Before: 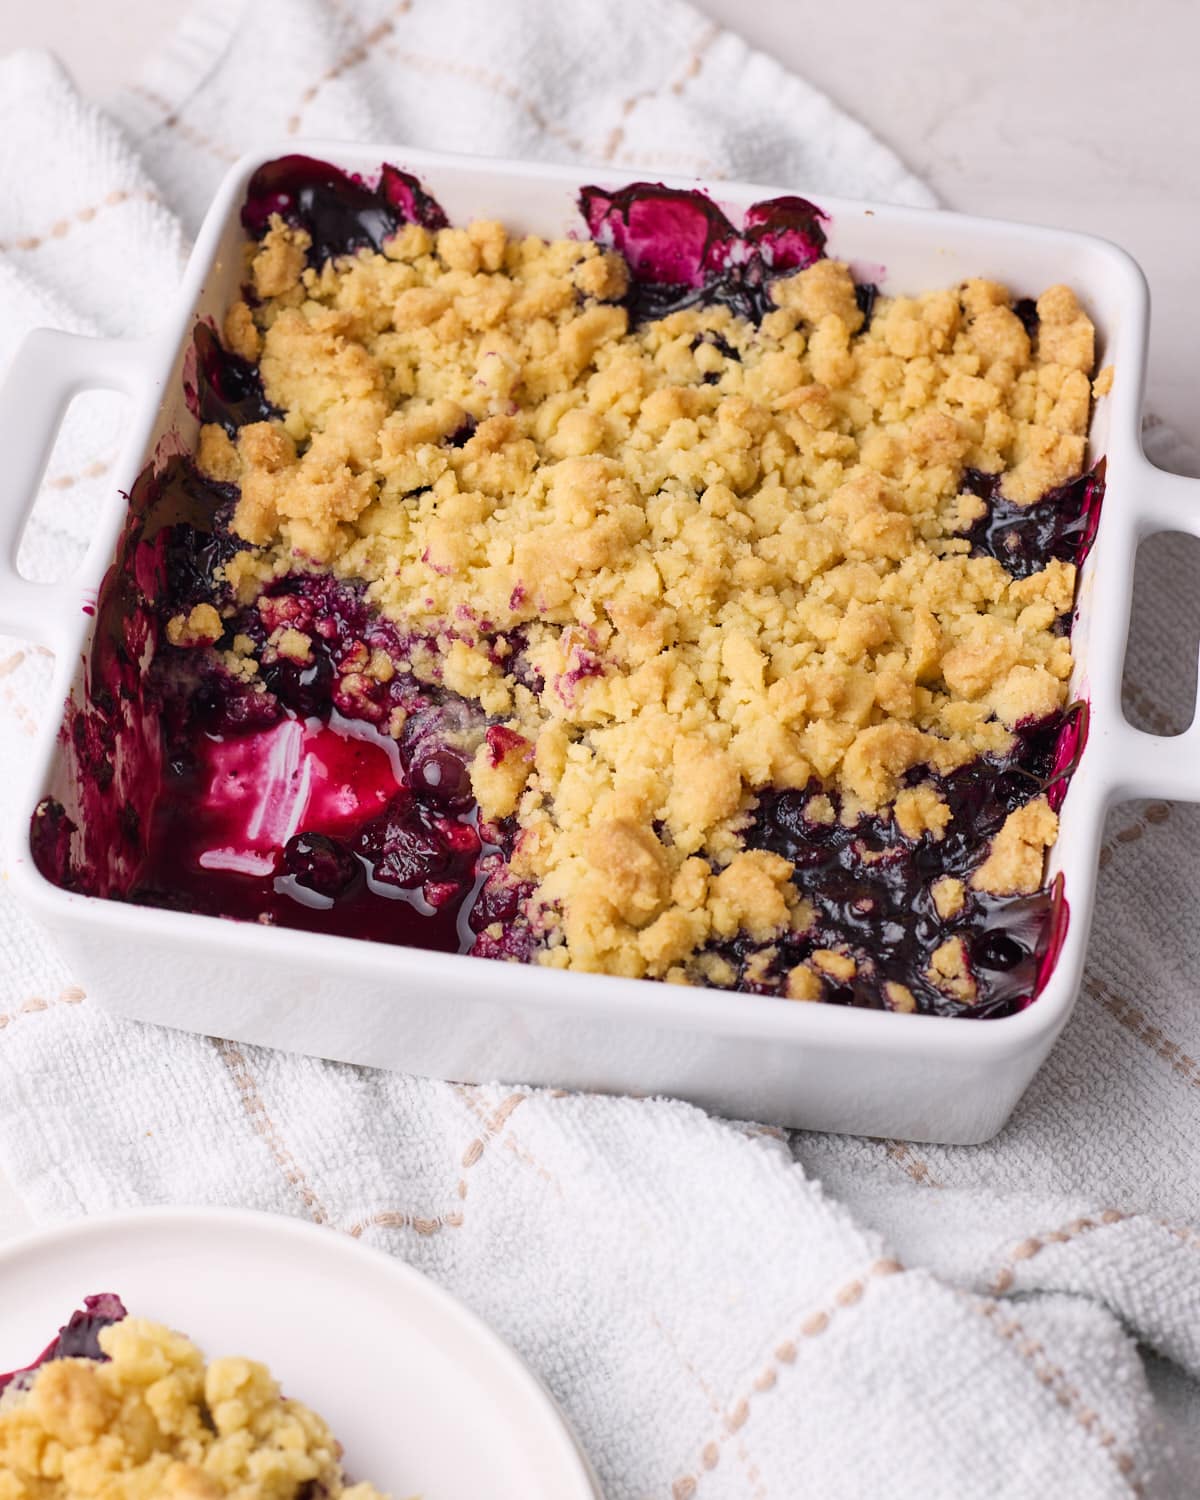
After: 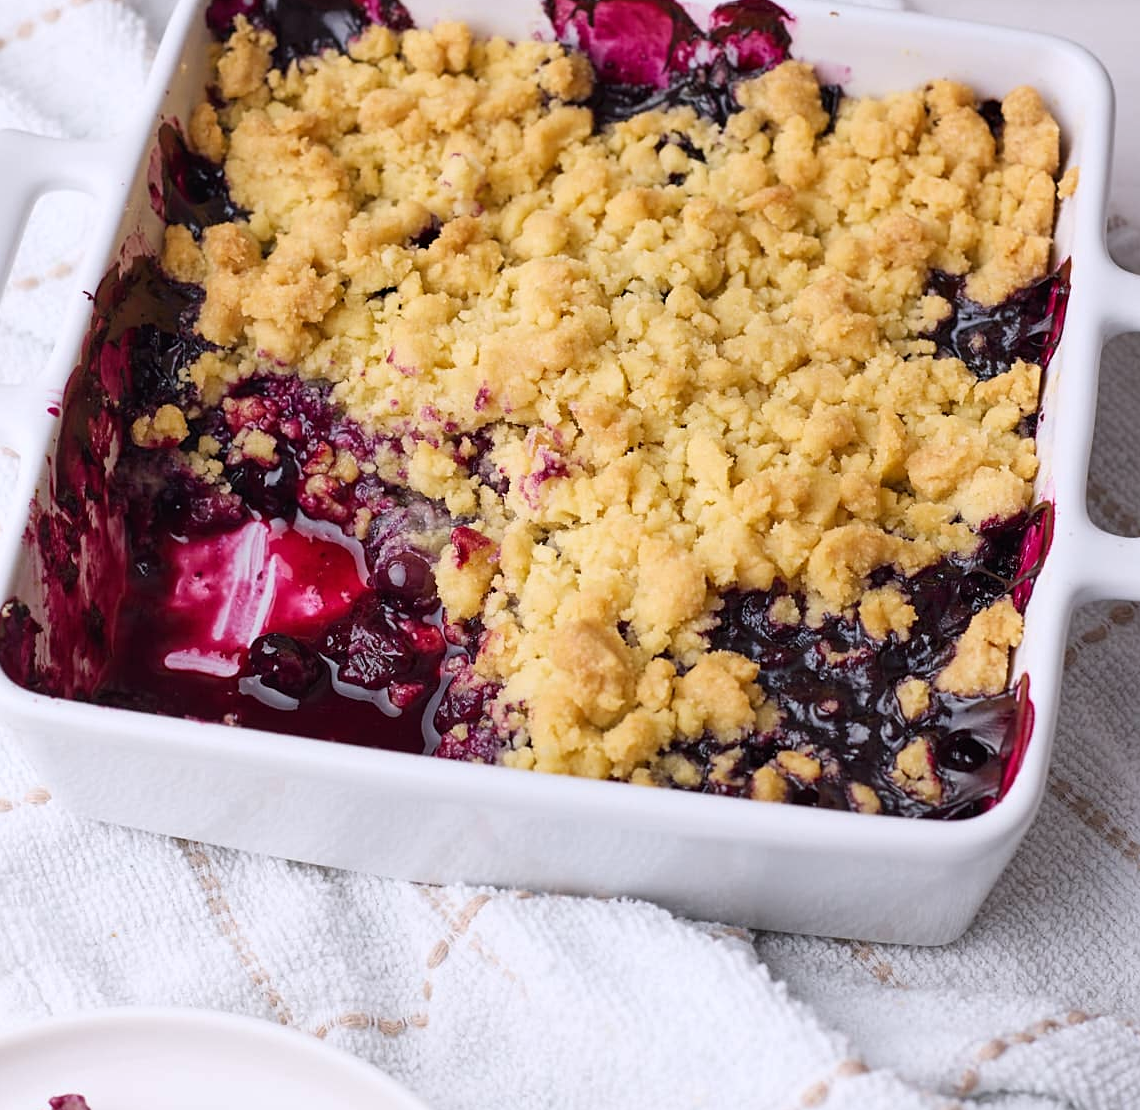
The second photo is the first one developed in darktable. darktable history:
crop and rotate: left 2.991%, top 13.302%, right 1.981%, bottom 12.636%
tone equalizer: on, module defaults
white balance: red 0.983, blue 1.036
sharpen: amount 0.2
